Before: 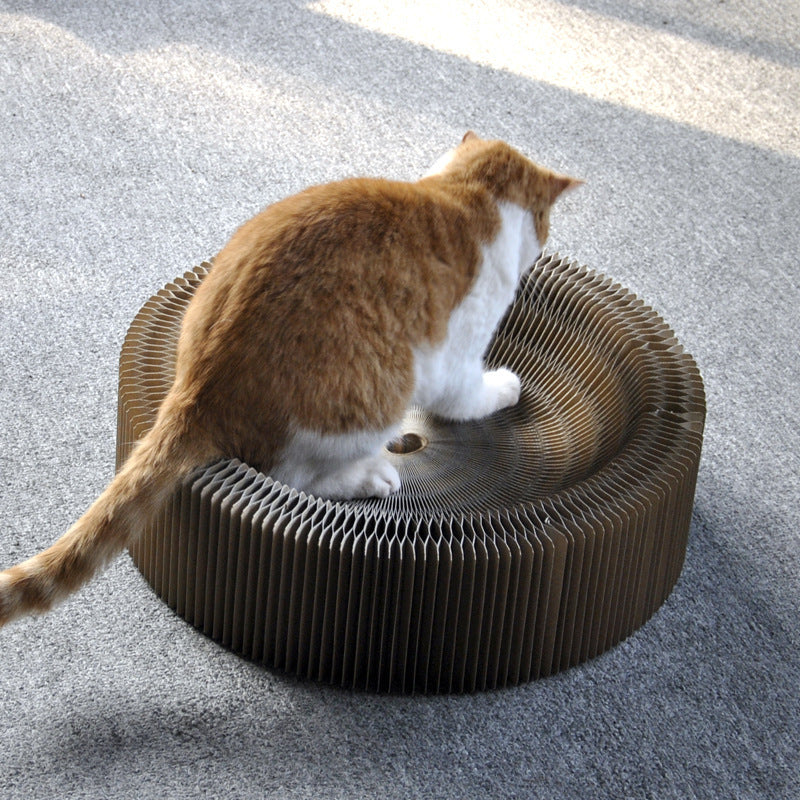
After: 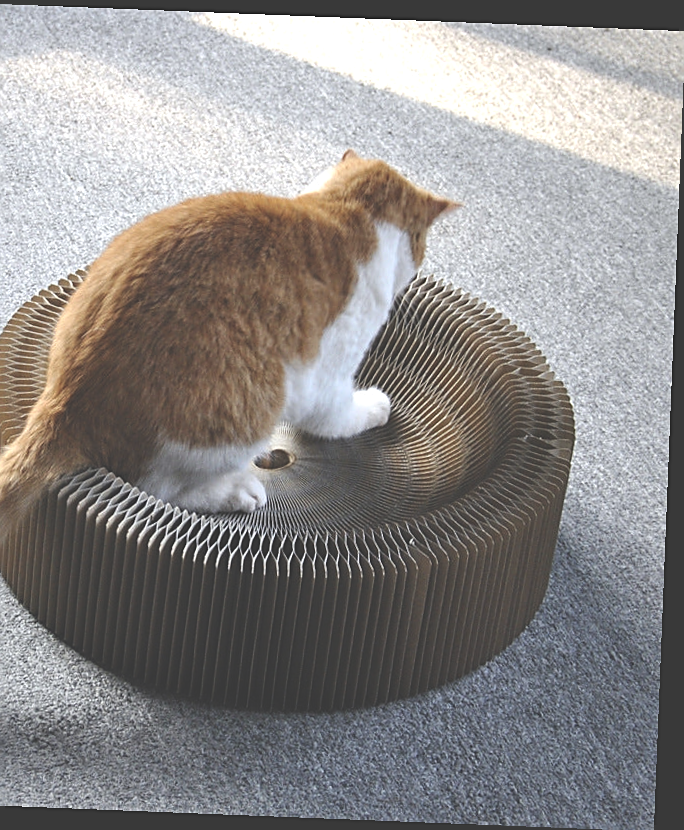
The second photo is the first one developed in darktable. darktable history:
crop: left 17.582%, bottom 0.031%
rotate and perspective: rotation 2.27°, automatic cropping off
exposure: black level correction -0.041, exposure 0.064 EV, compensate highlight preservation false
sharpen: on, module defaults
